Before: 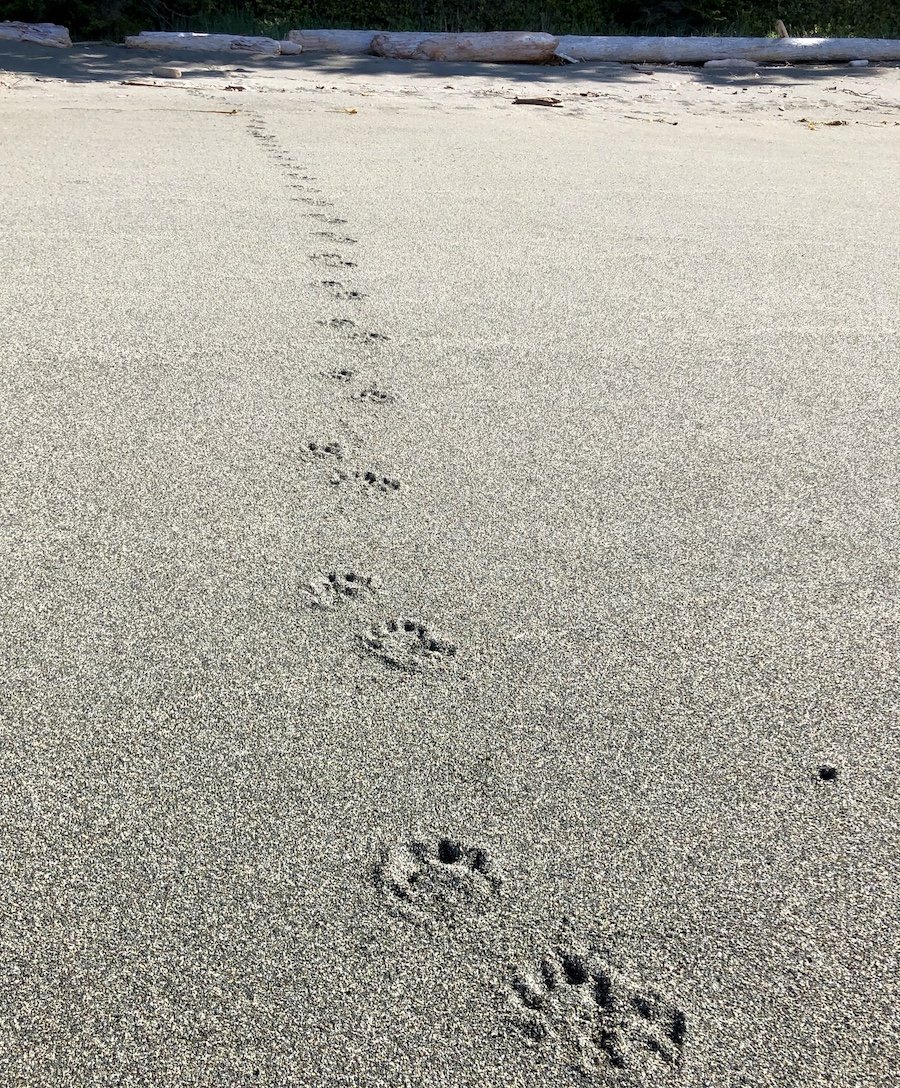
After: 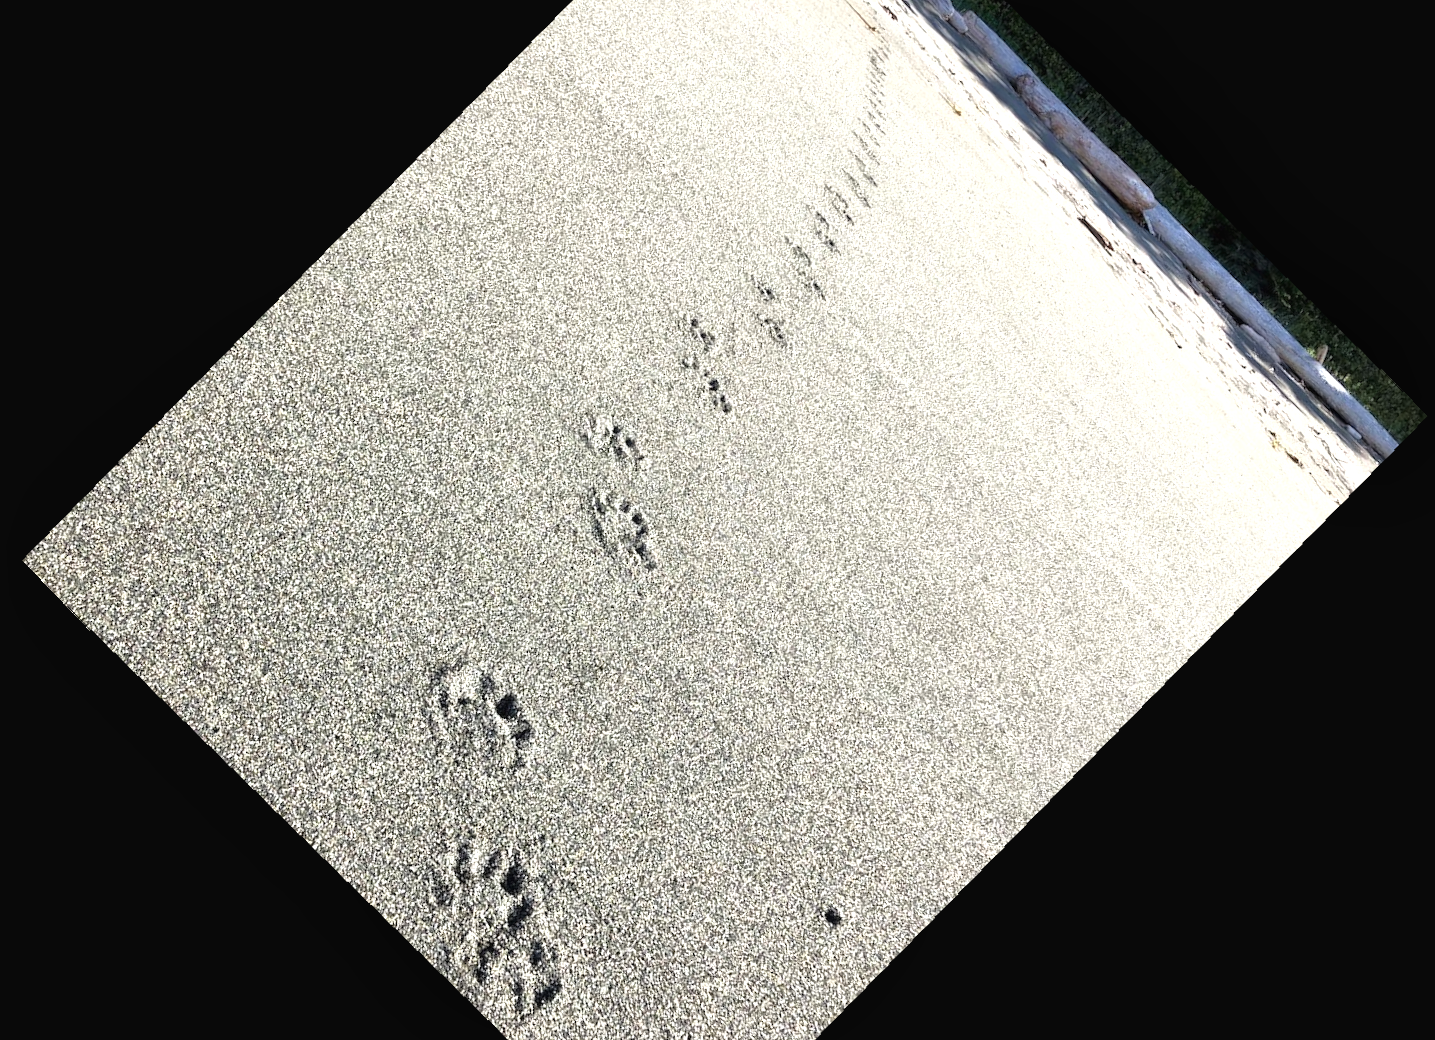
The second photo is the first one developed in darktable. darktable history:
crop and rotate: angle -46.26°, top 16.234%, right 0.912%, bottom 11.704%
rotate and perspective: rotation -1.75°, automatic cropping off
exposure: black level correction -0.002, exposure 0.54 EV, compensate highlight preservation false
local contrast: mode bilateral grid, contrast 20, coarseness 50, detail 130%, midtone range 0.2
